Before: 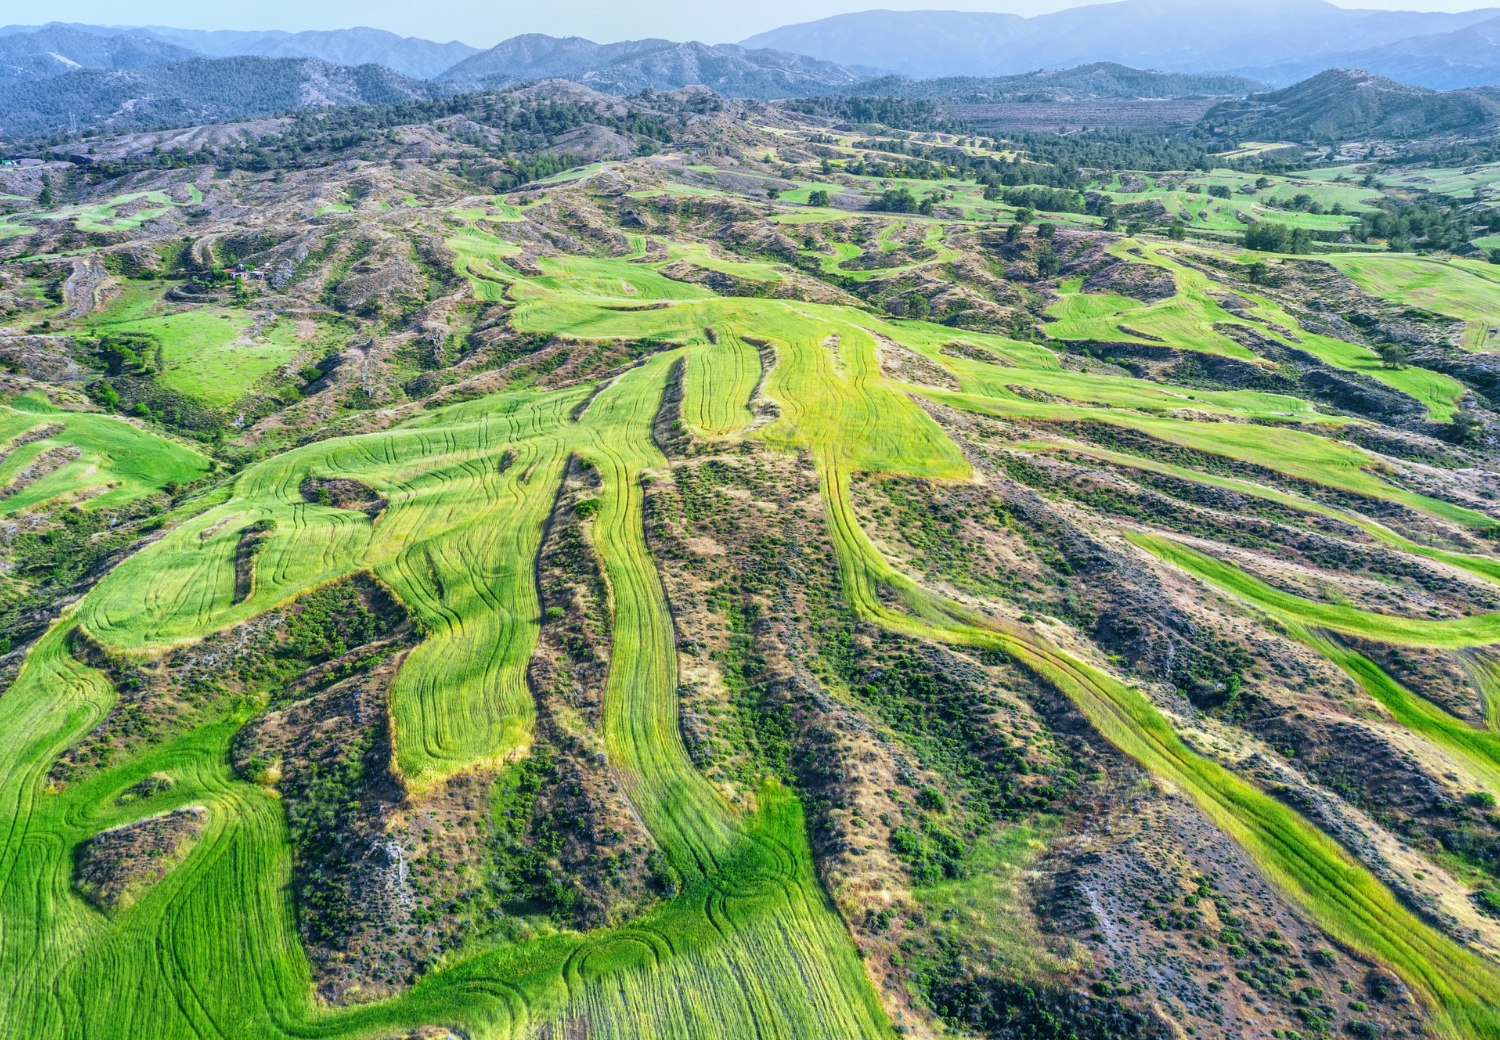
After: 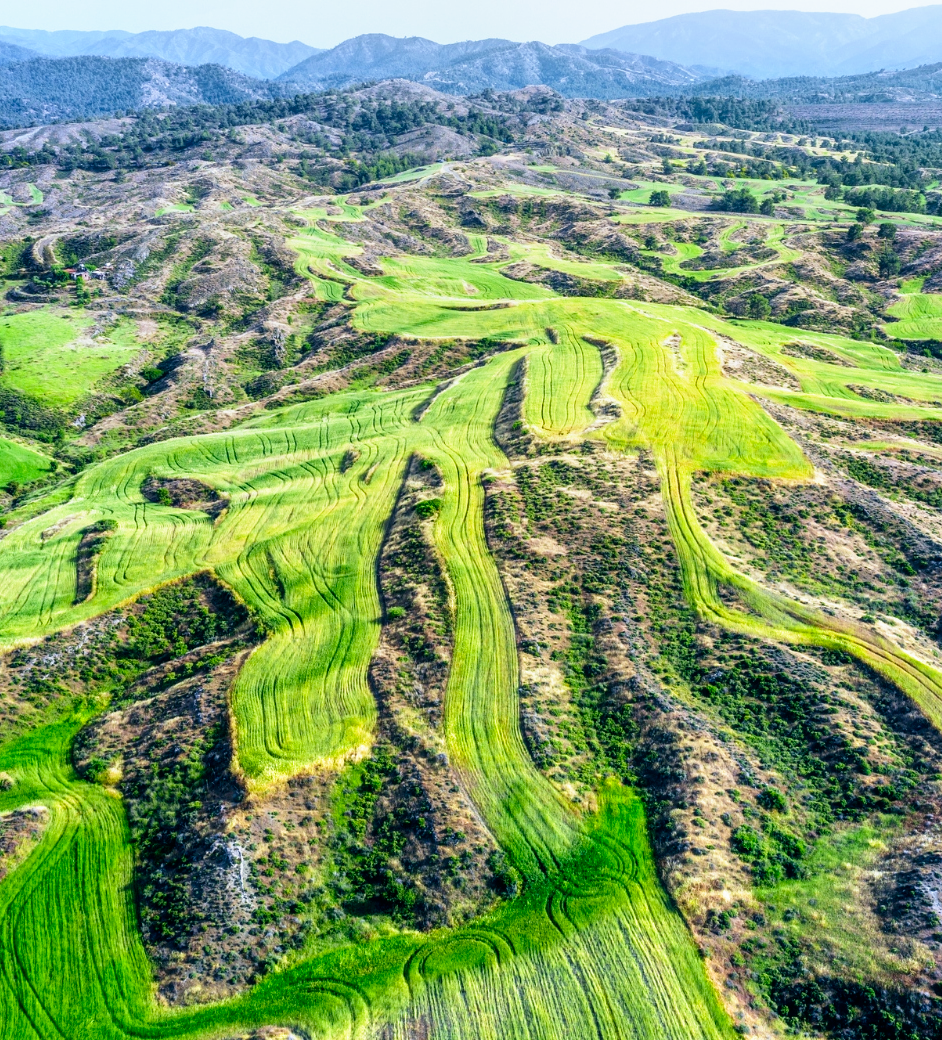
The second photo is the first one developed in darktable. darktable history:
crop: left 10.644%, right 26.528%
filmic rgb: black relative exposure -8.7 EV, white relative exposure 2.7 EV, threshold 3 EV, target black luminance 0%, hardness 6.25, latitude 76.53%, contrast 1.326, shadows ↔ highlights balance -0.349%, preserve chrominance no, color science v4 (2020), enable highlight reconstruction true
haze removal: strength -0.05
